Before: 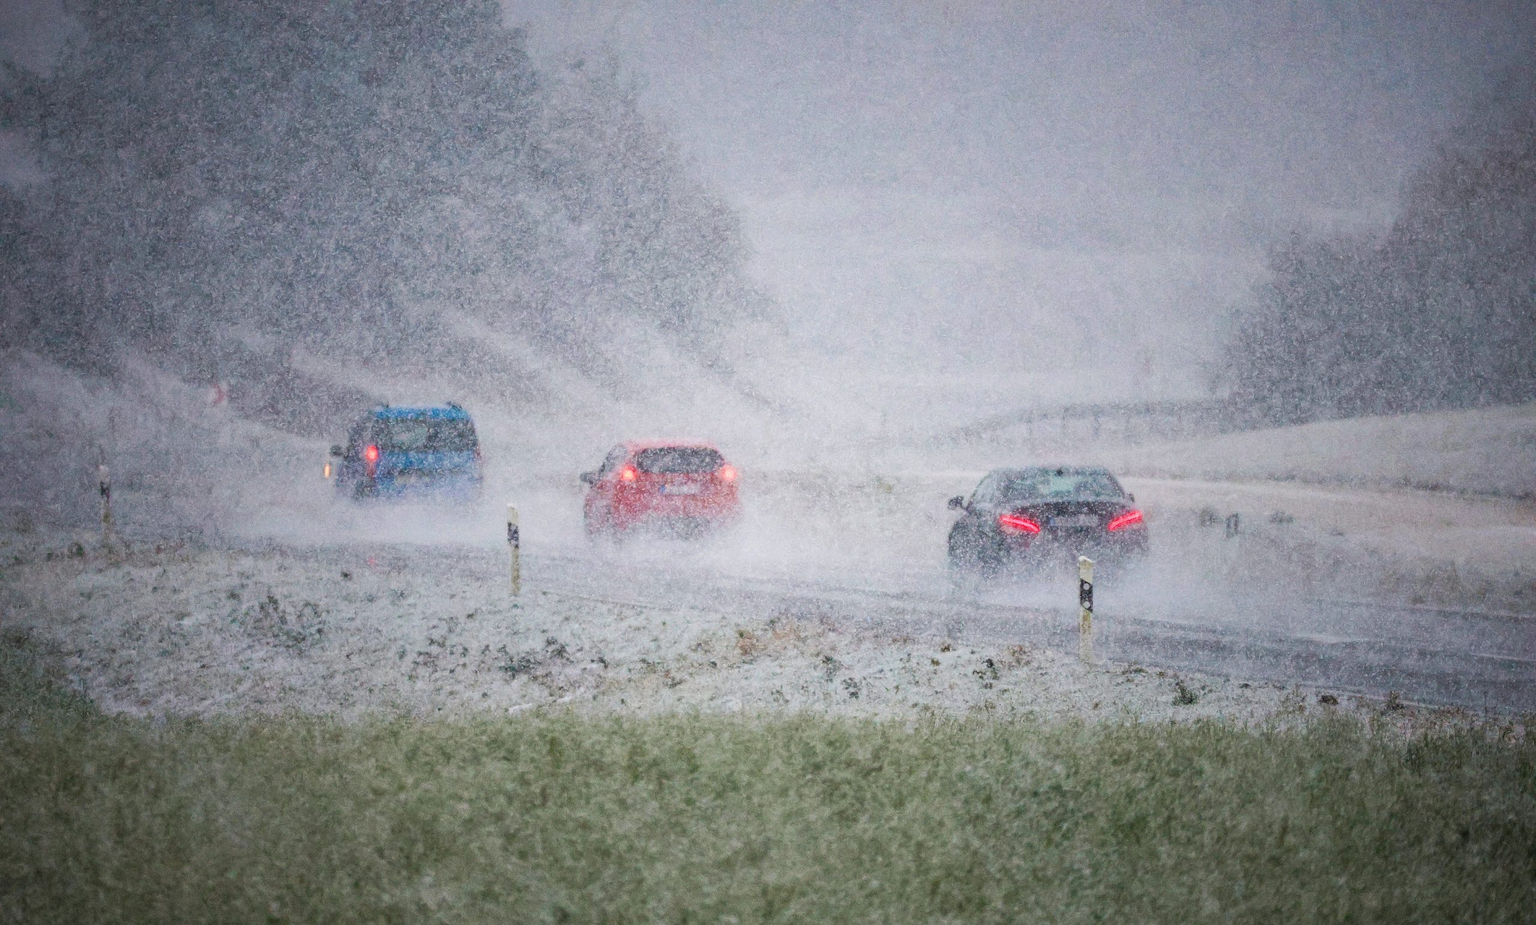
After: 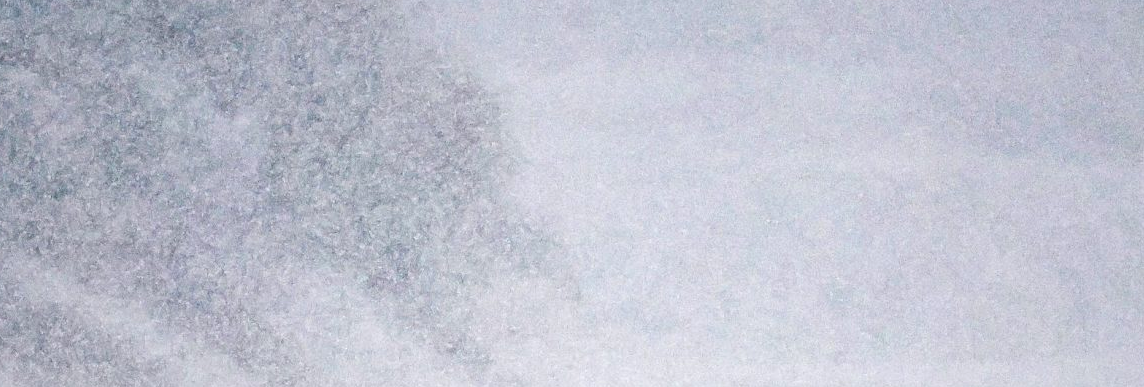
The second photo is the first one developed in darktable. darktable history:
crop: left 28.64%, top 16.832%, right 26.637%, bottom 58.055%
white balance: emerald 1
rgb levels: levels [[0.01, 0.419, 0.839], [0, 0.5, 1], [0, 0.5, 1]]
